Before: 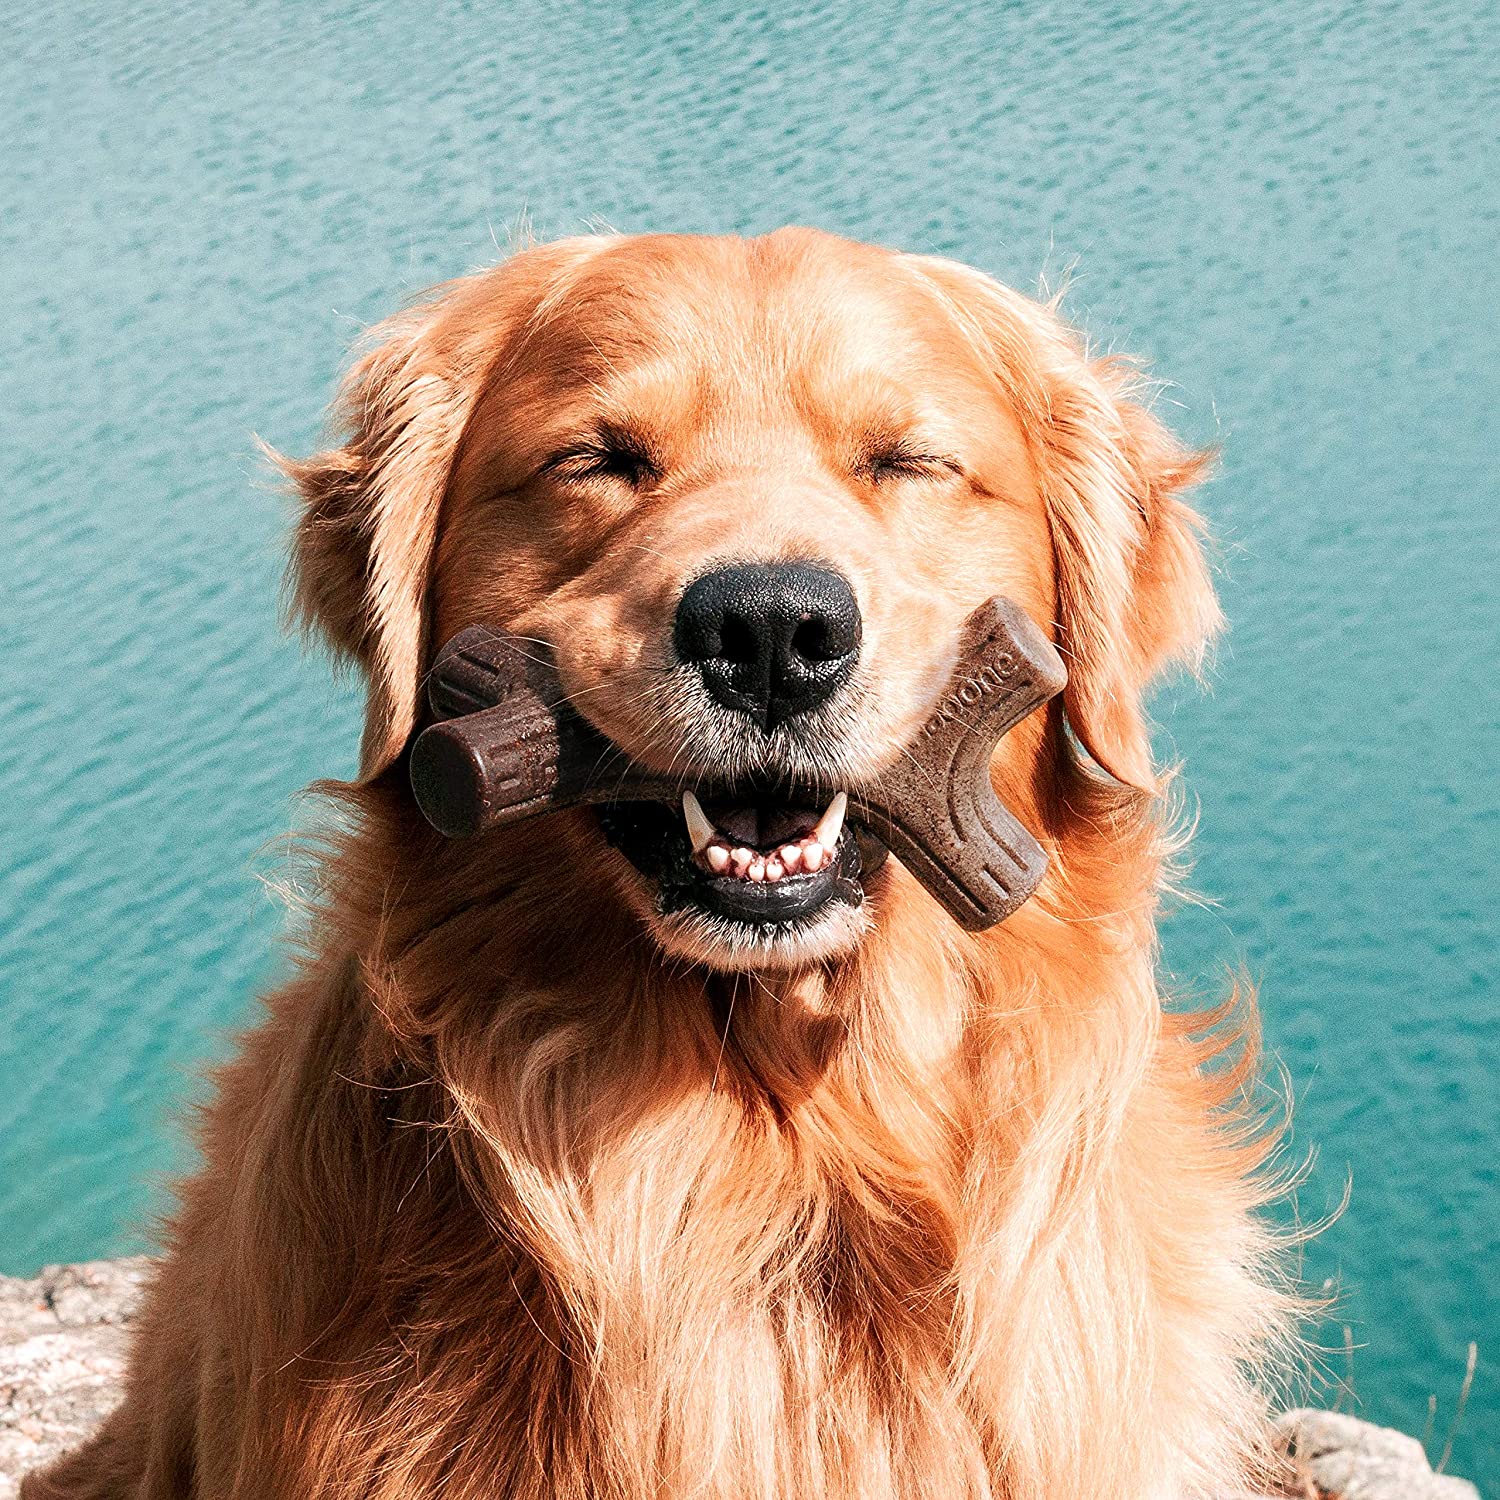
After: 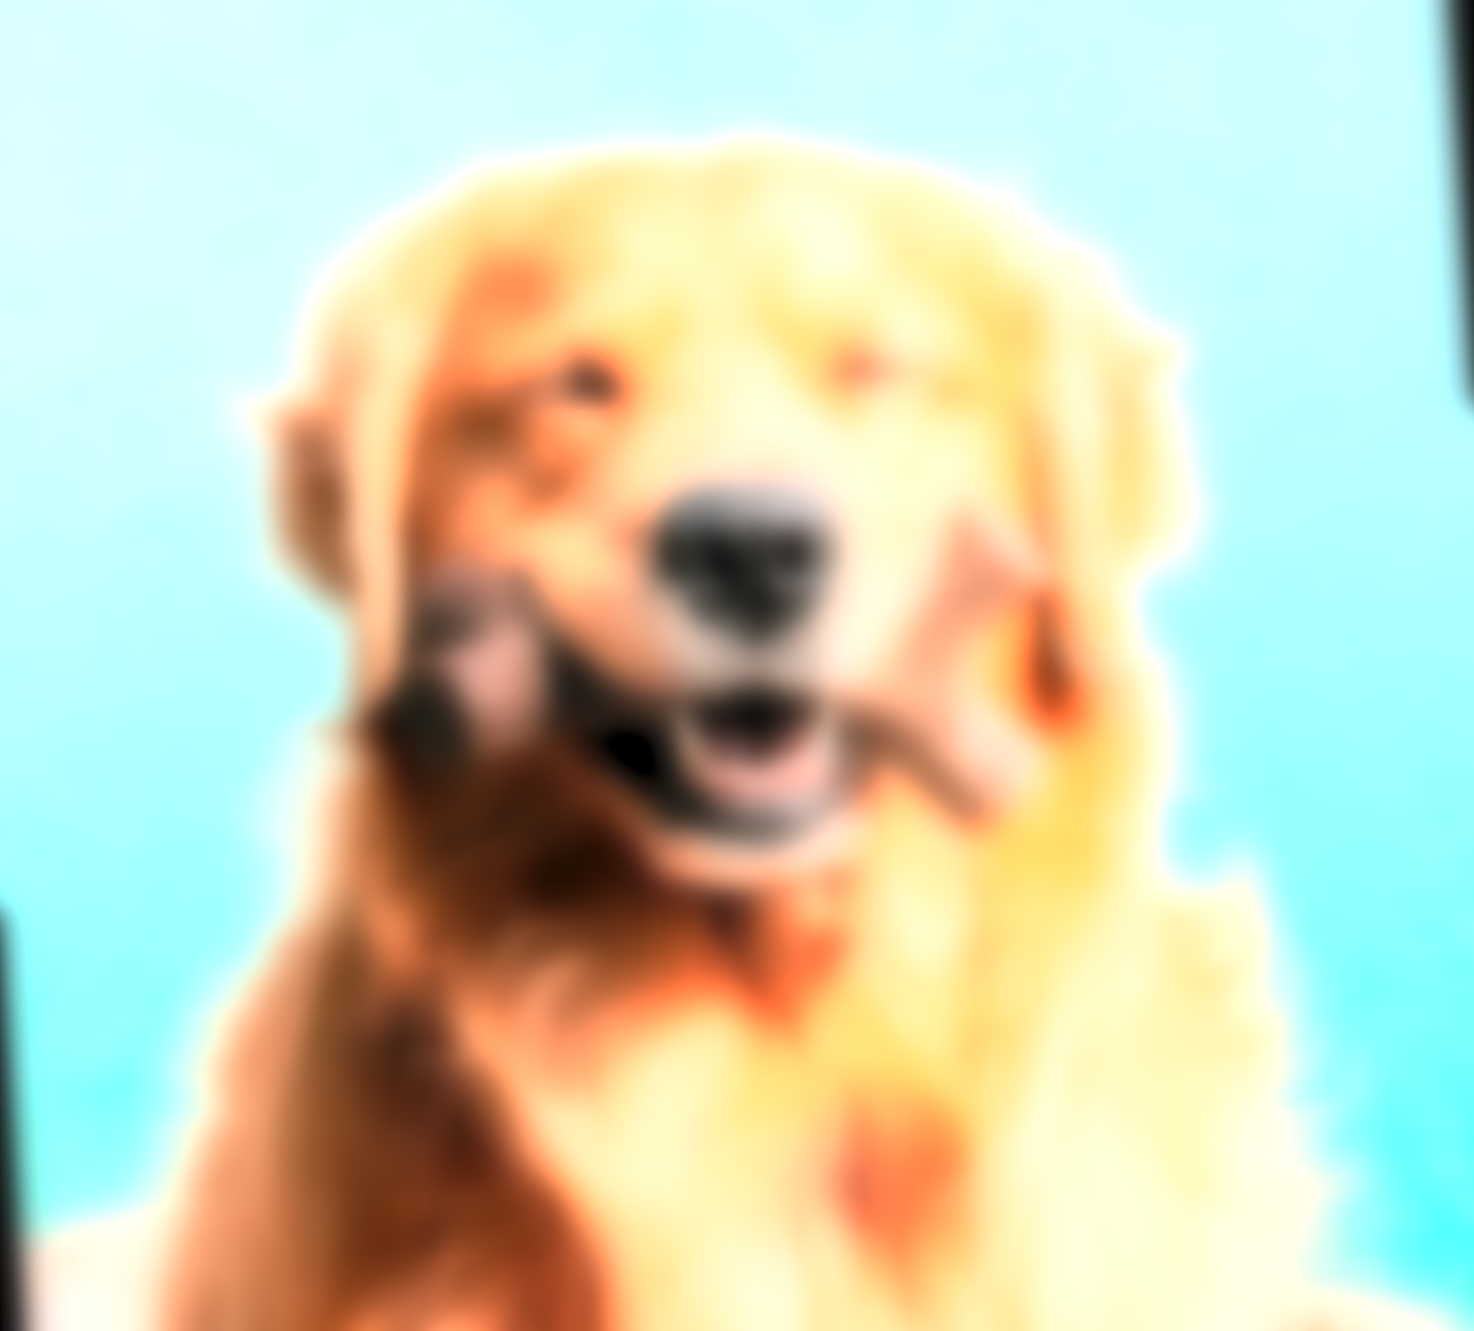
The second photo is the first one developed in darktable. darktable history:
rotate and perspective: rotation -3.52°, crop left 0.036, crop right 0.964, crop top 0.081, crop bottom 0.919
levels: levels [0.073, 0.497, 0.972]
exposure: black level correction 0.001, exposure 2 EV, compensate highlight preservation false
lowpass: radius 16, unbound 0
